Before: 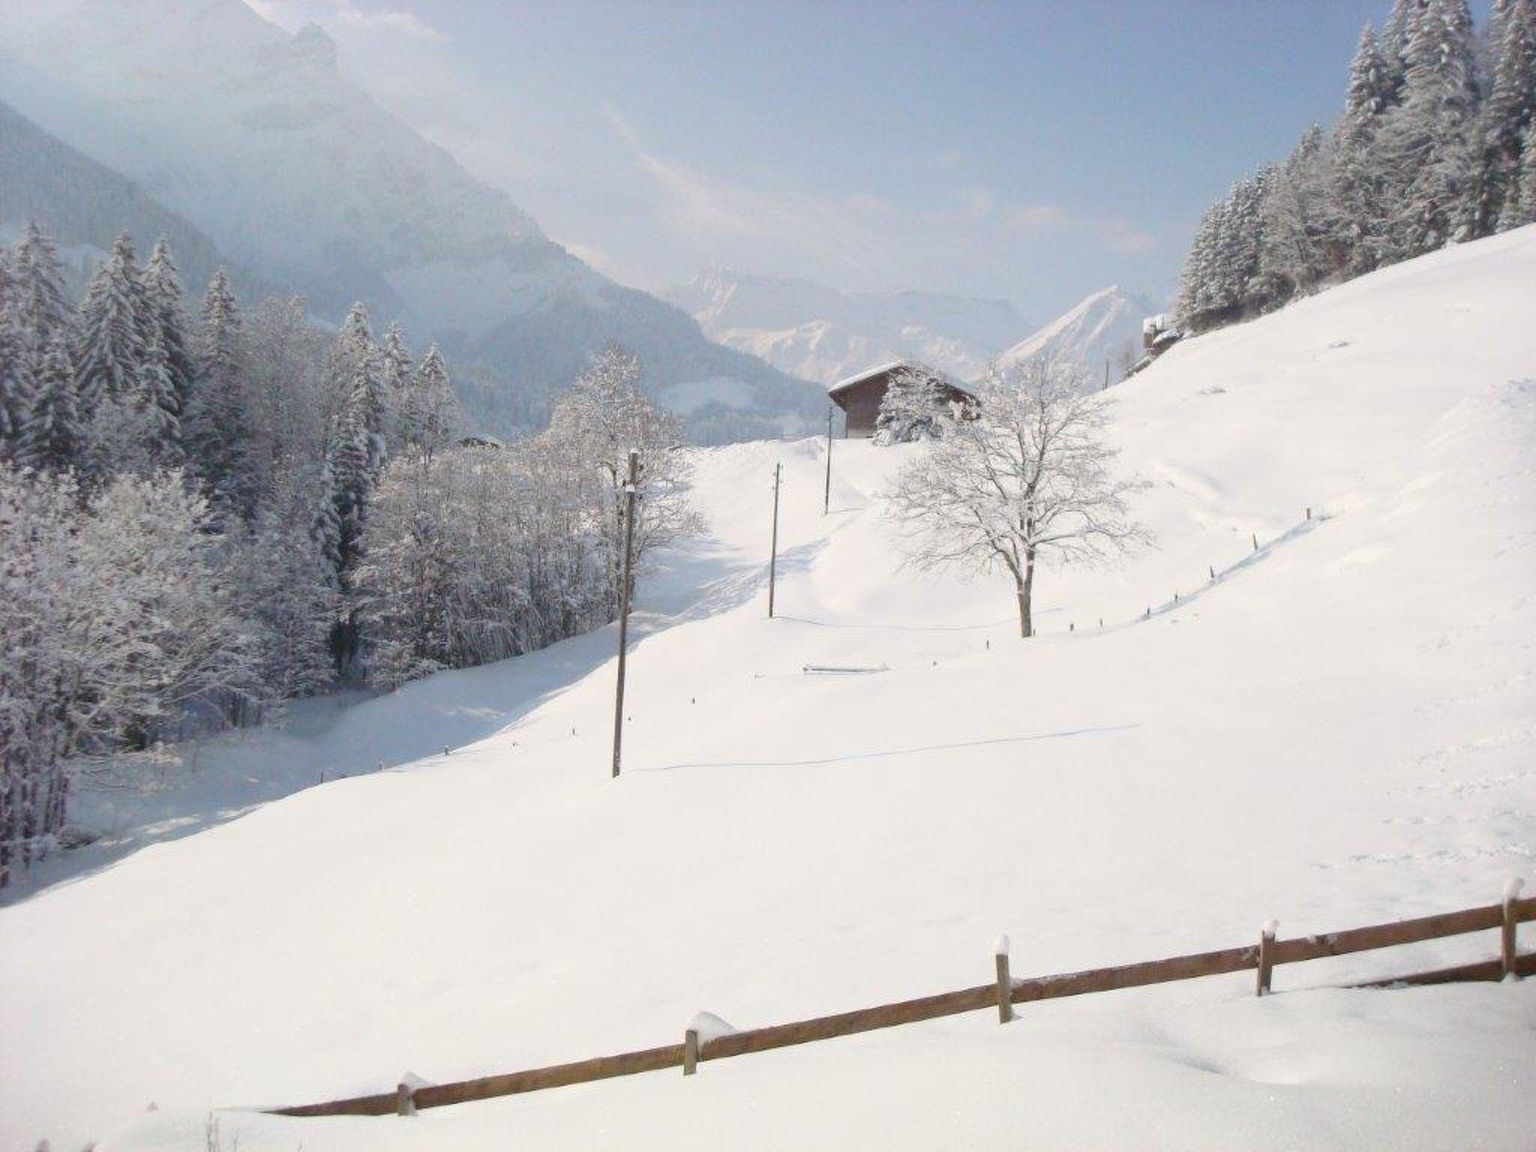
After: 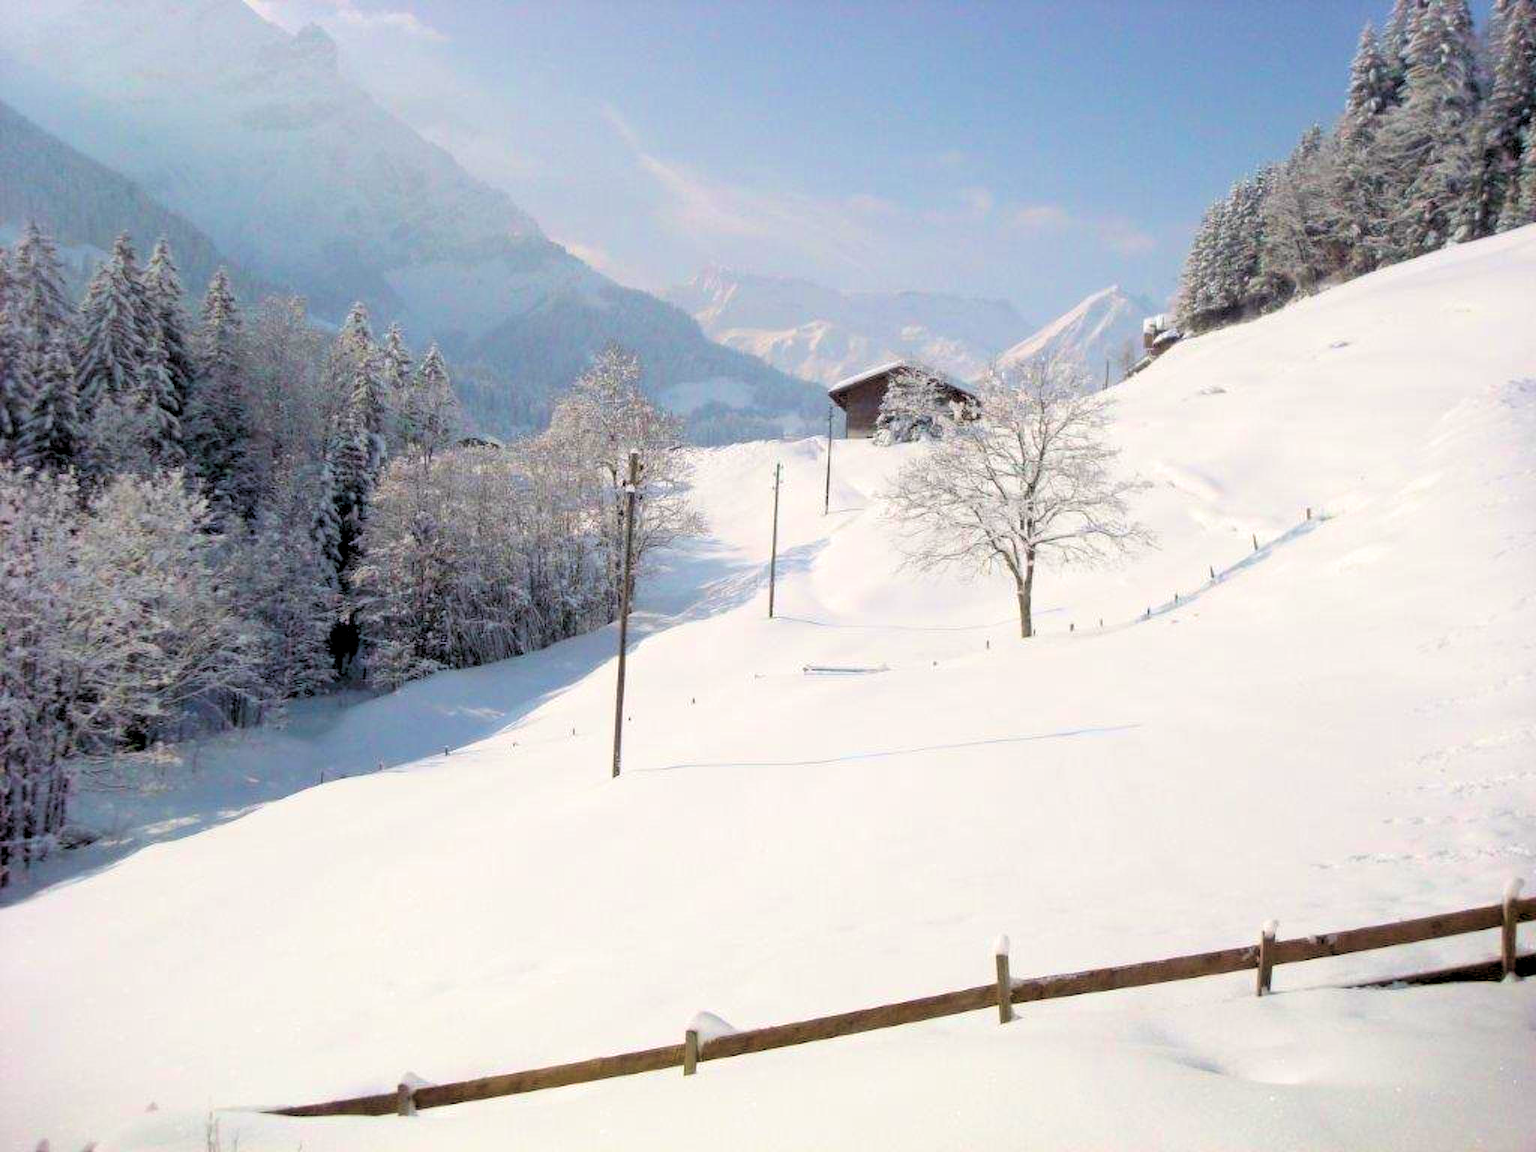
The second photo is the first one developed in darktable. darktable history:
rgb levels: levels [[0.034, 0.472, 0.904], [0, 0.5, 1], [0, 0.5, 1]]
velvia: strength 56%
